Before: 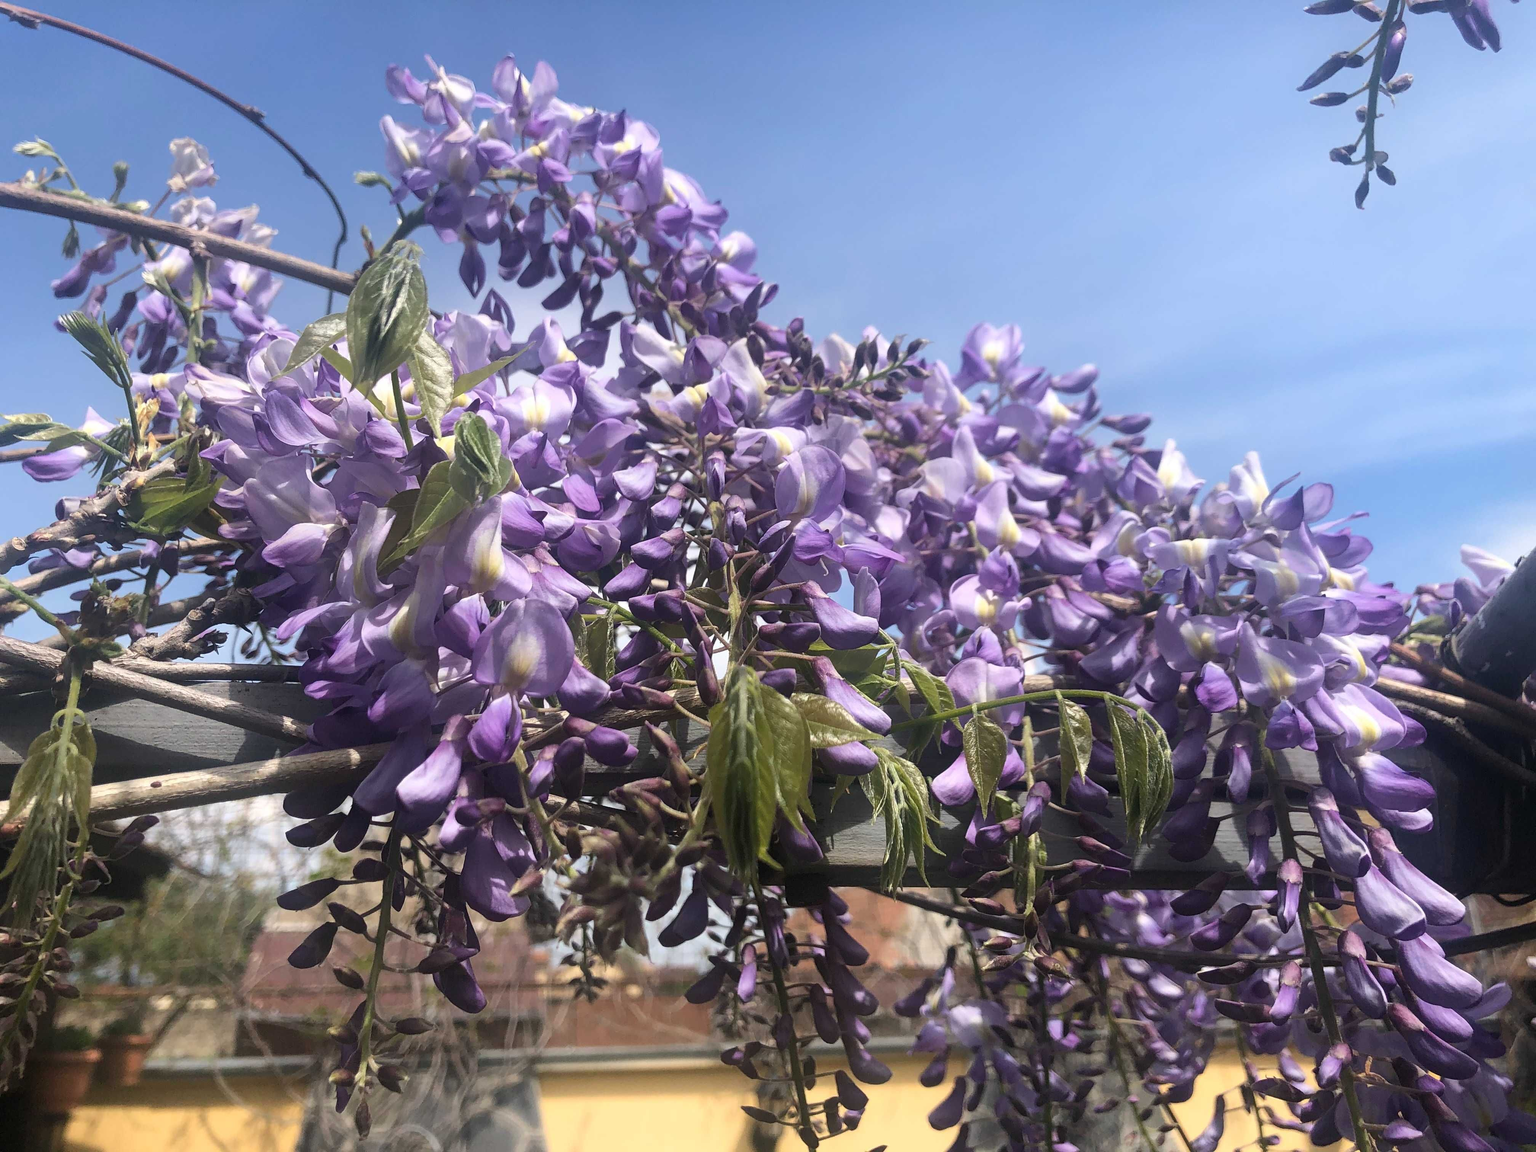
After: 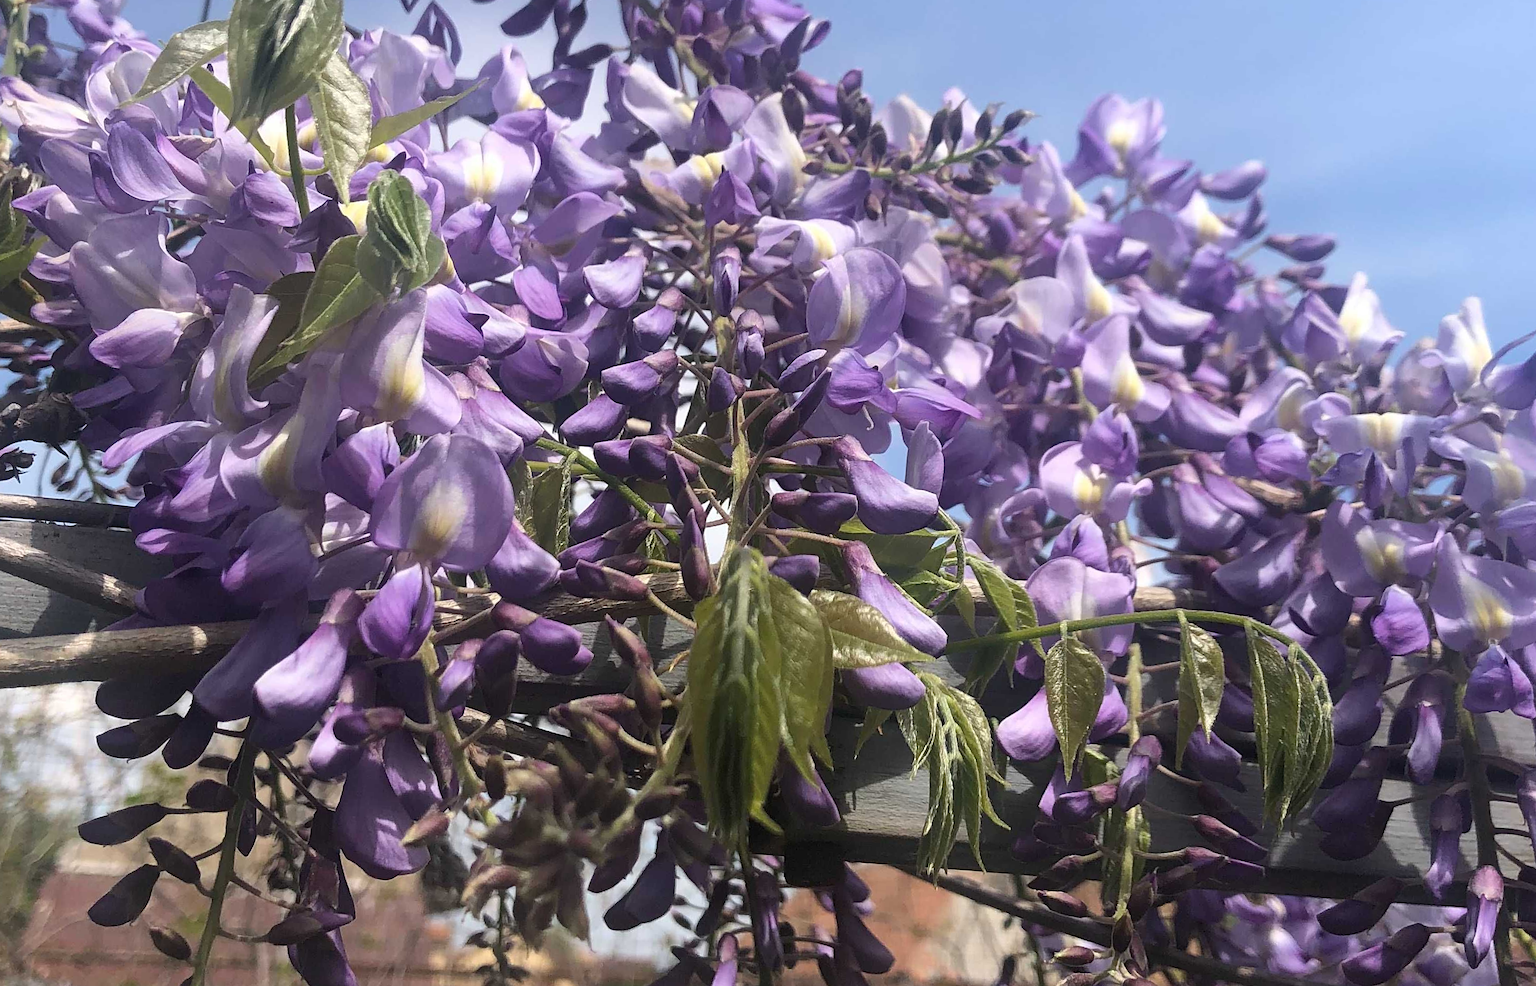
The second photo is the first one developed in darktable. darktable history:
crop and rotate: angle -3.82°, left 9.867%, top 21.201%, right 11.977%, bottom 11.834%
sharpen: amount 0.207
